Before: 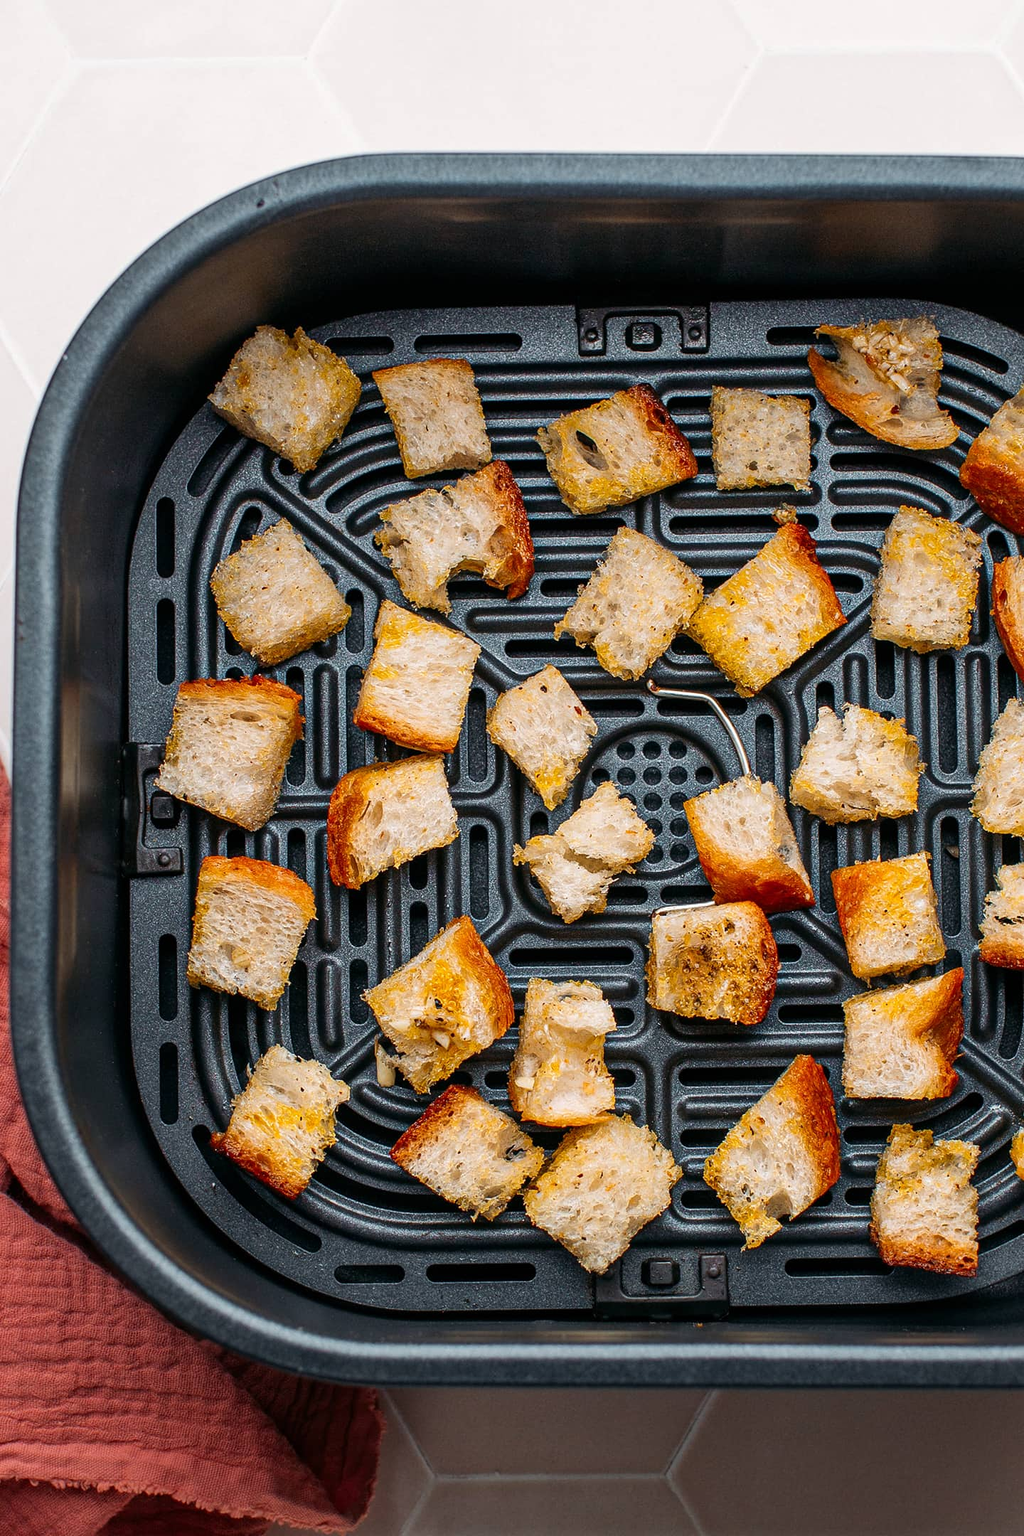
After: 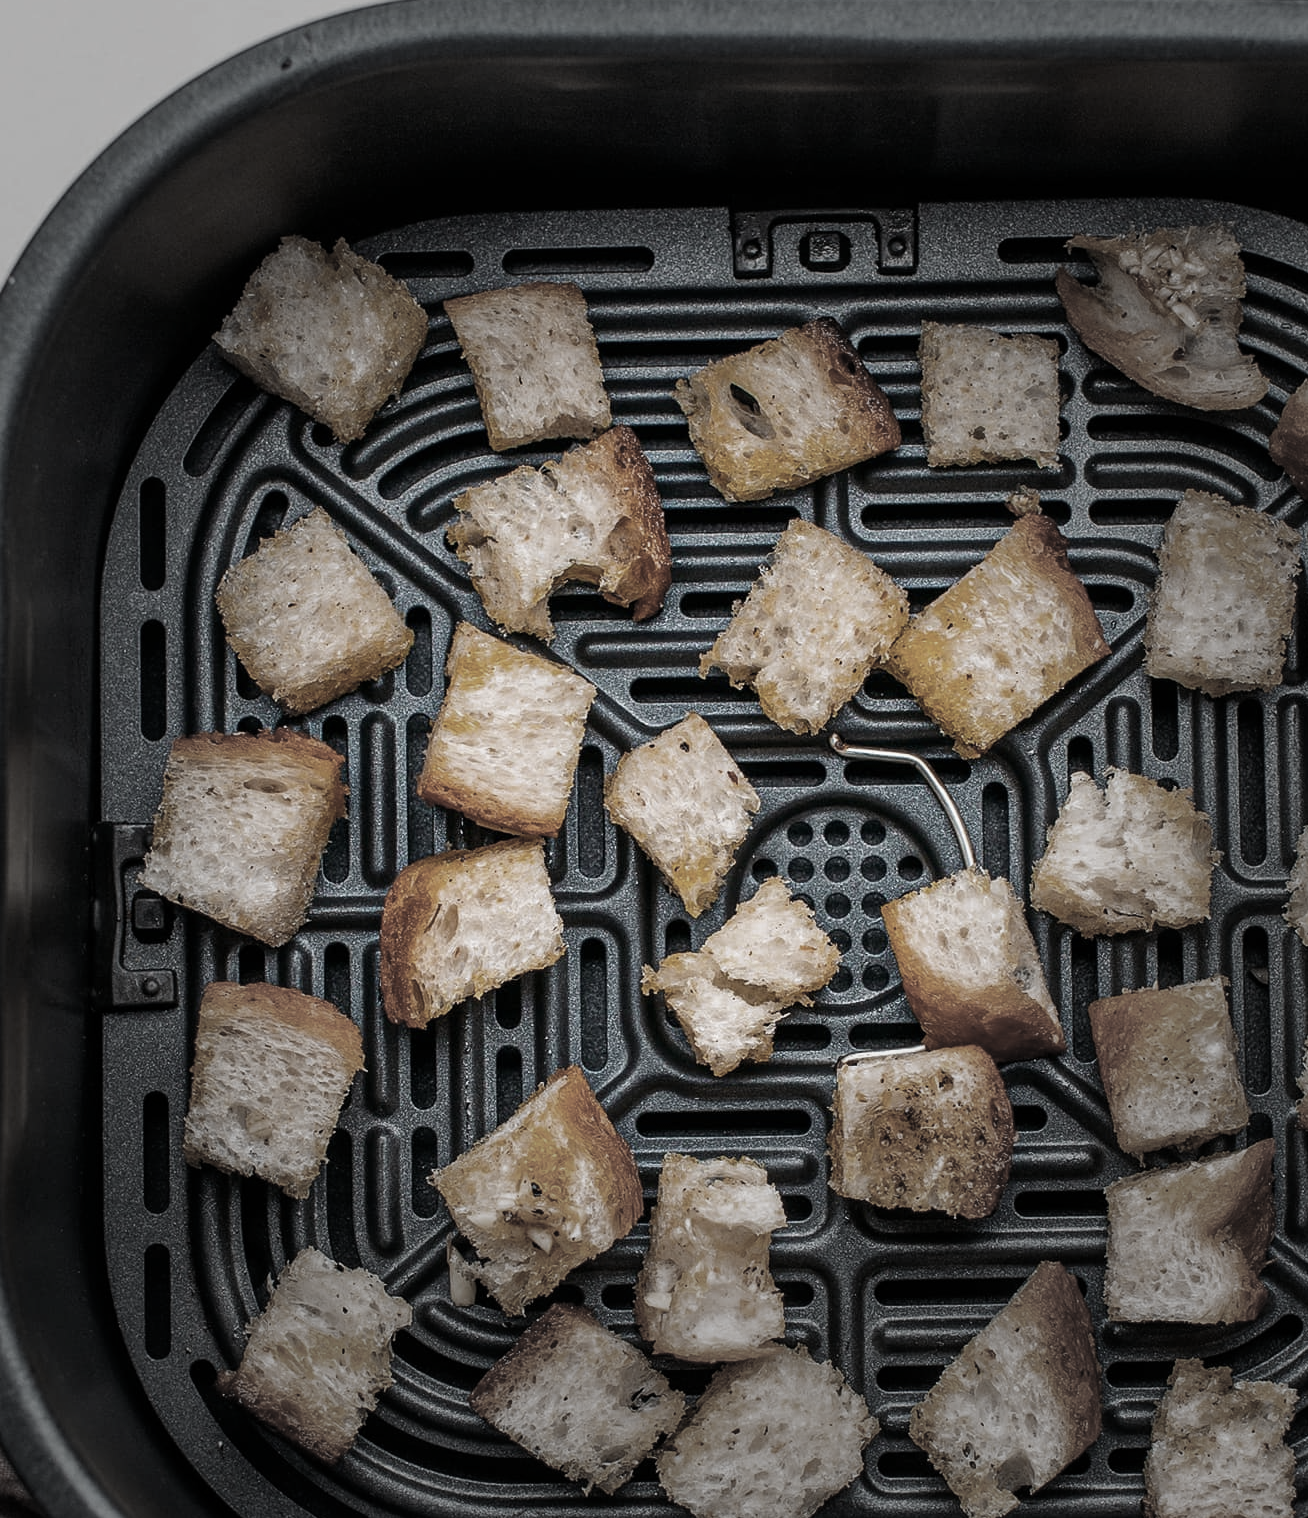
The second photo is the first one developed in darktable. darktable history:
color zones: curves: ch0 [(0, 0.487) (0.241, 0.395) (0.434, 0.373) (0.658, 0.412) (0.838, 0.487)]; ch1 [(0, 0) (0.053, 0.053) (0.211, 0.202) (0.579, 0.259) (0.781, 0.241)]
crop: left 5.596%, top 10.314%, right 3.534%, bottom 19.395%
vignetting: fall-off start 40%, fall-off radius 40%
